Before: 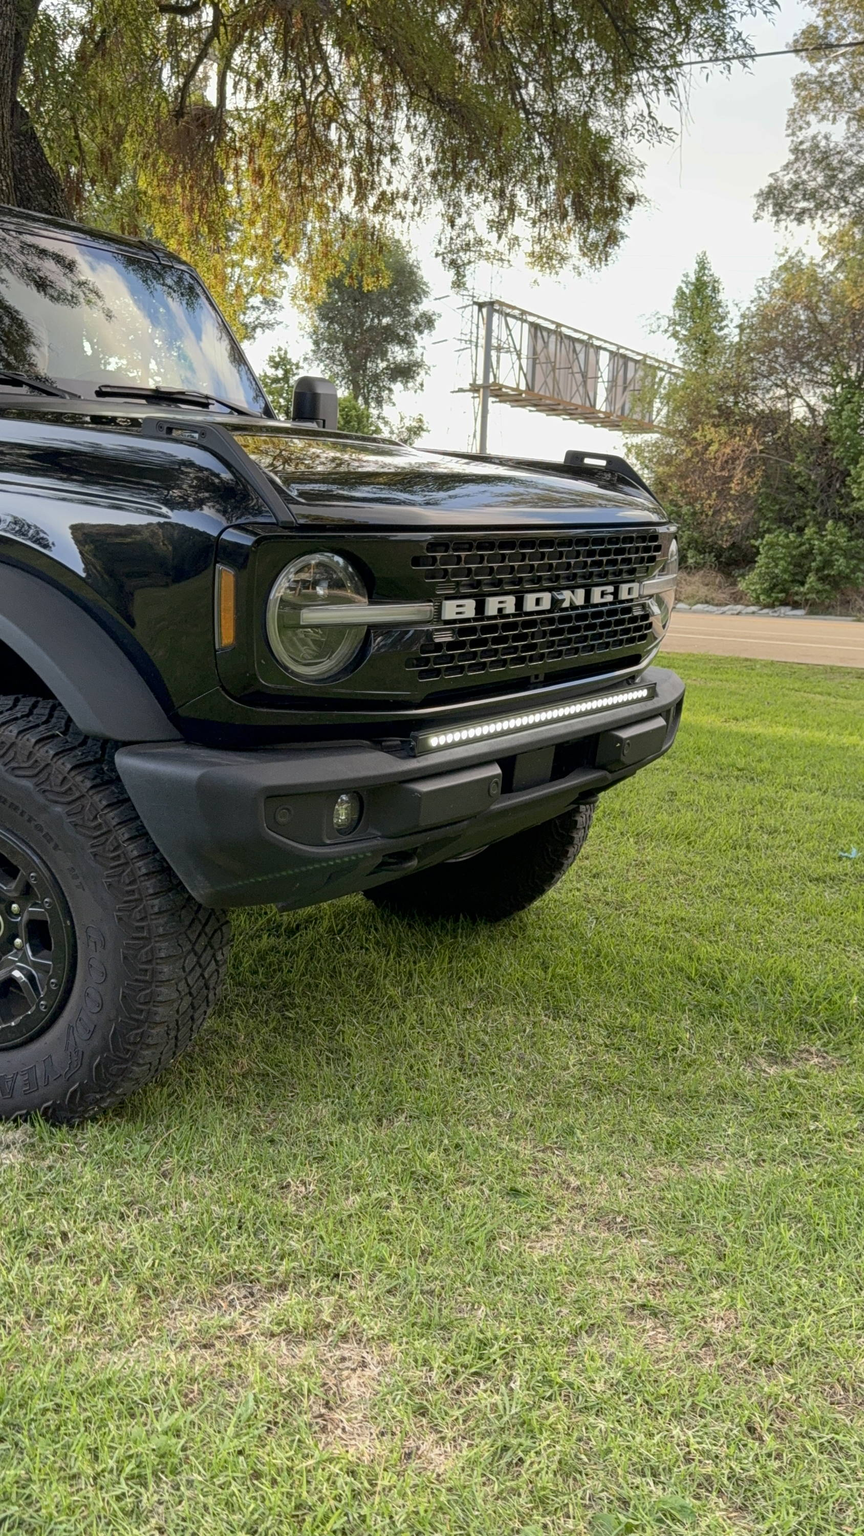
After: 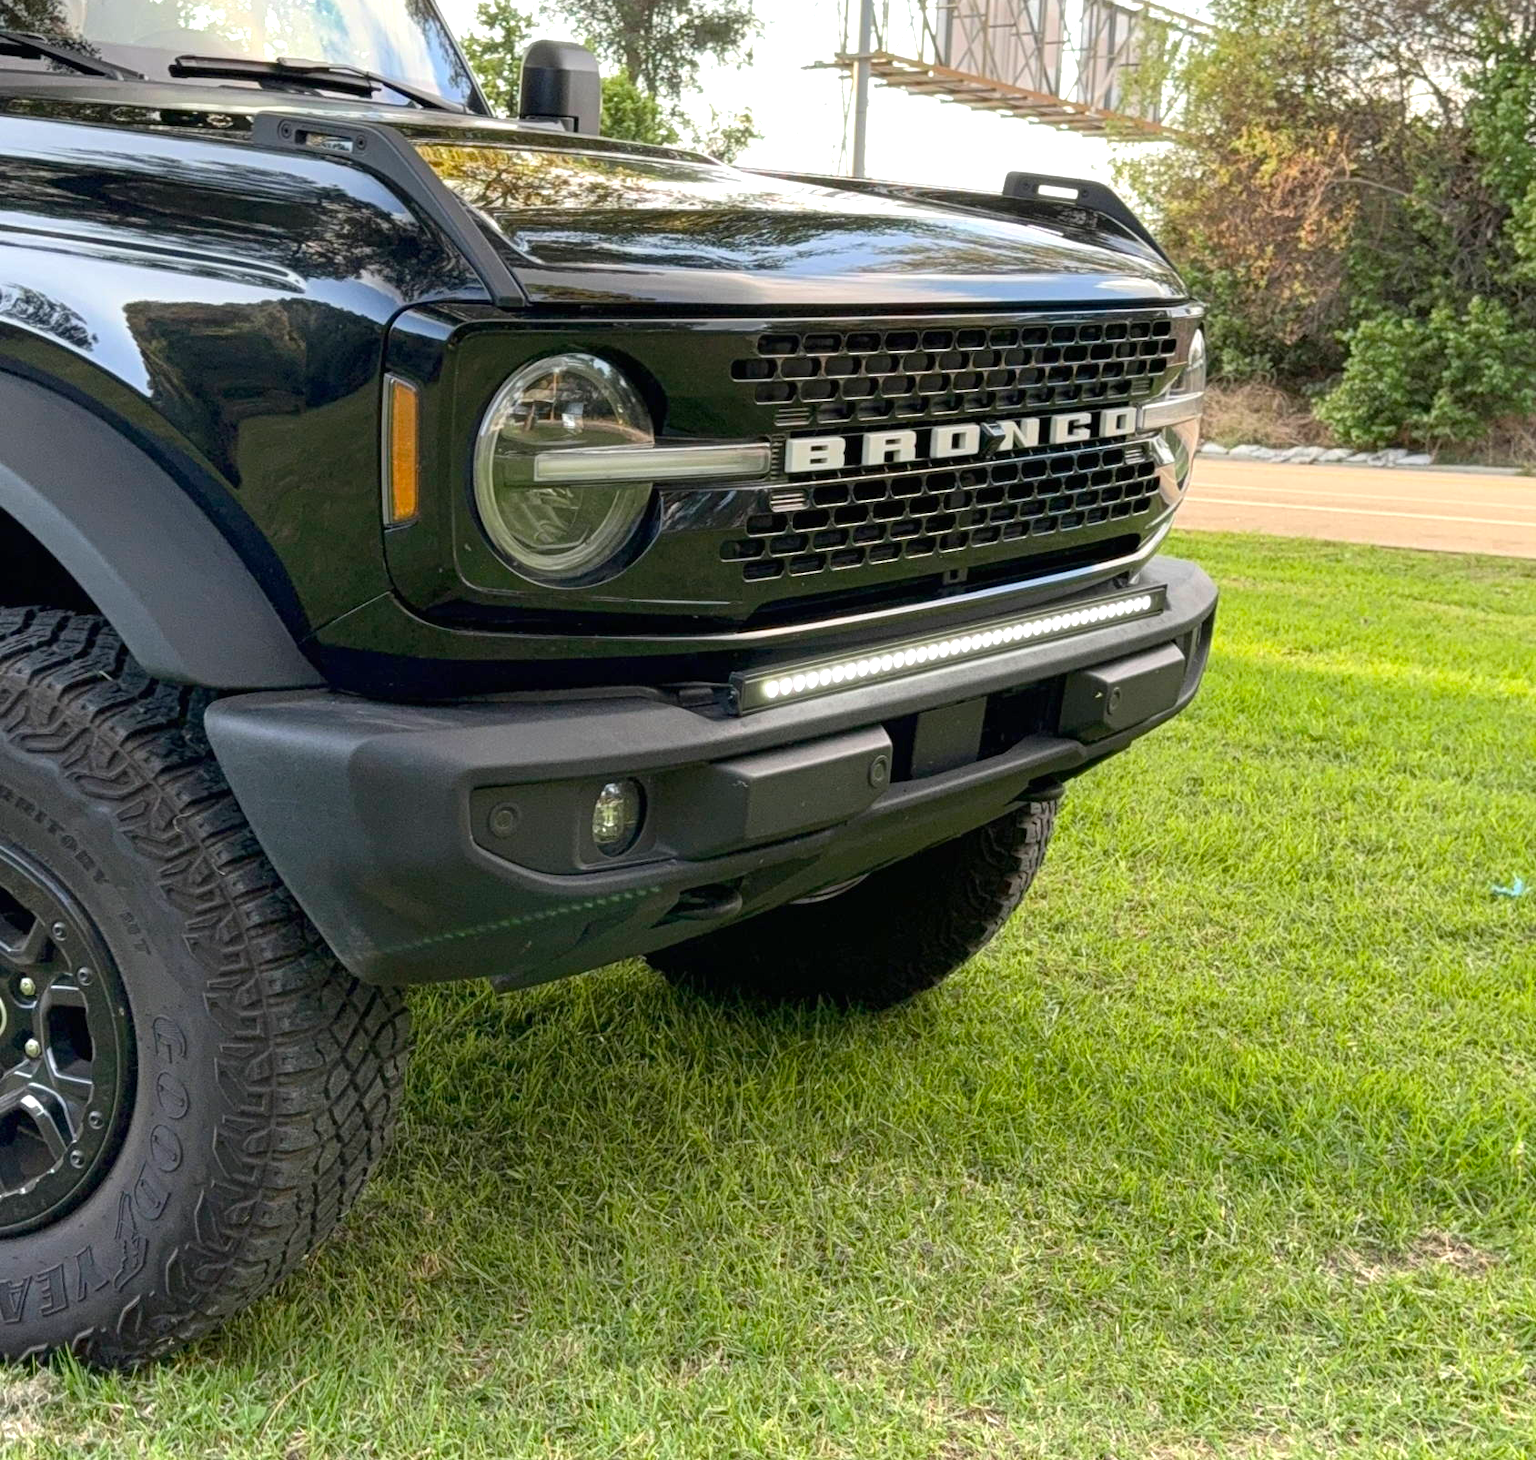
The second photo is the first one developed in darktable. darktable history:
exposure: black level correction 0, exposure 0.7 EV, compensate exposure bias true, compensate highlight preservation false
tone equalizer: on, module defaults
crop and rotate: top 23.043%, bottom 23.437%
